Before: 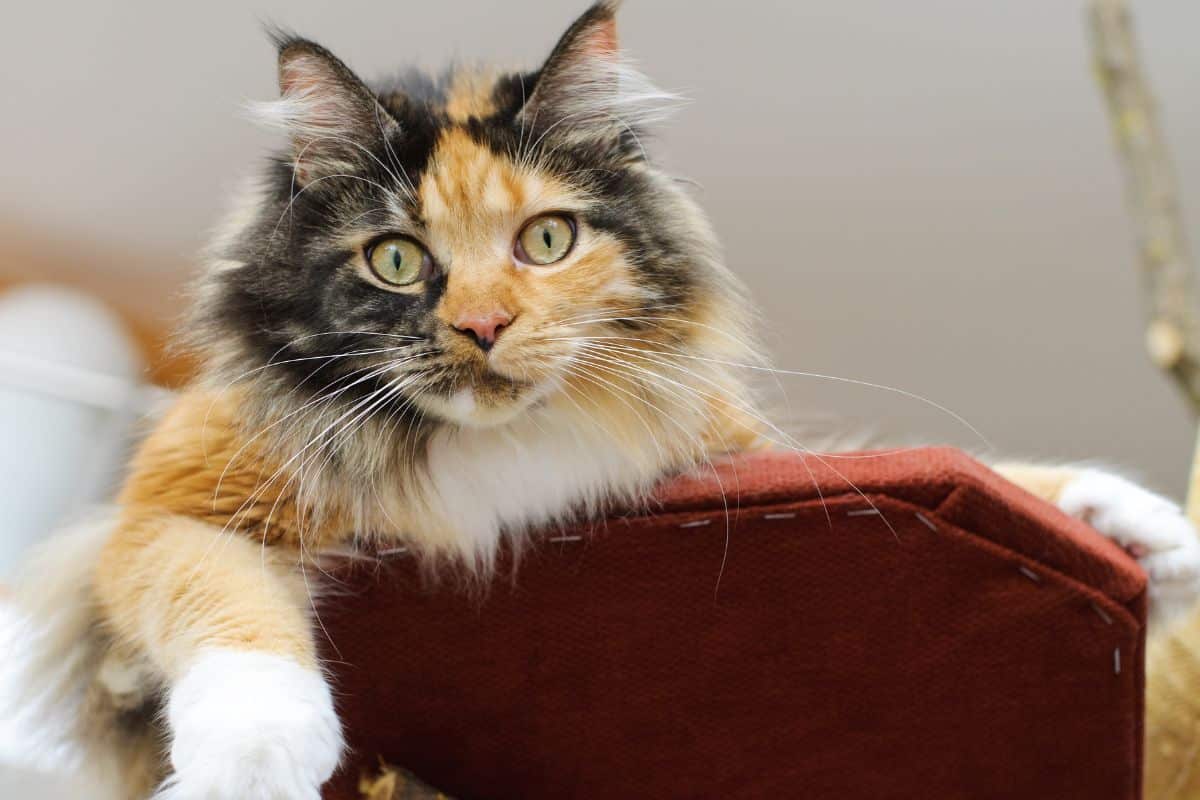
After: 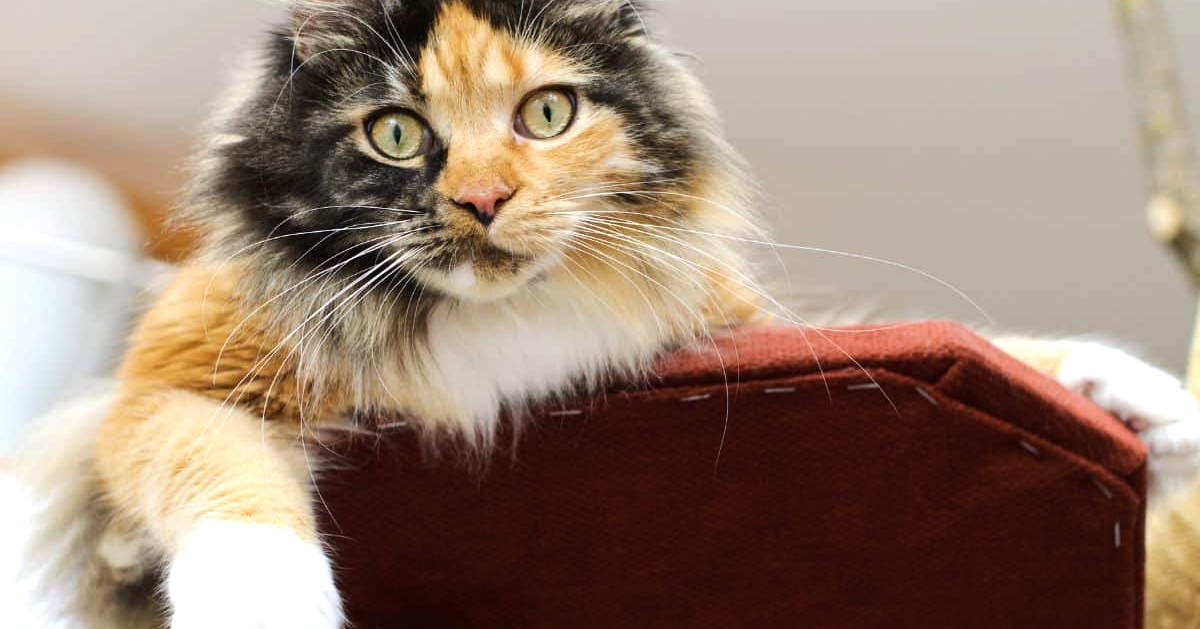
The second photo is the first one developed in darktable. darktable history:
tone equalizer: -8 EV -0.417 EV, -7 EV -0.389 EV, -6 EV -0.333 EV, -5 EV -0.222 EV, -3 EV 0.222 EV, -2 EV 0.333 EV, -1 EV 0.389 EV, +0 EV 0.417 EV, edges refinement/feathering 500, mask exposure compensation -1.57 EV, preserve details no
crop and rotate: top 15.774%, bottom 5.506%
